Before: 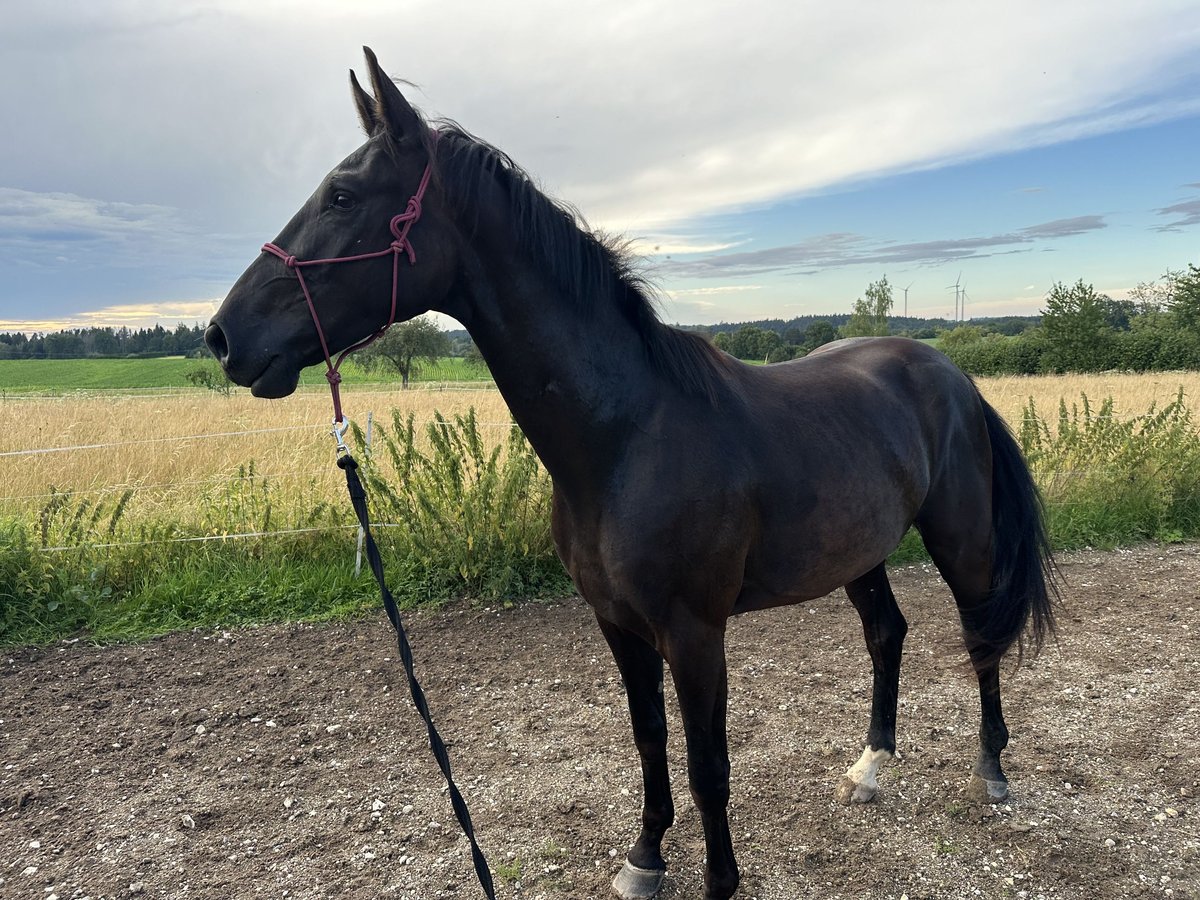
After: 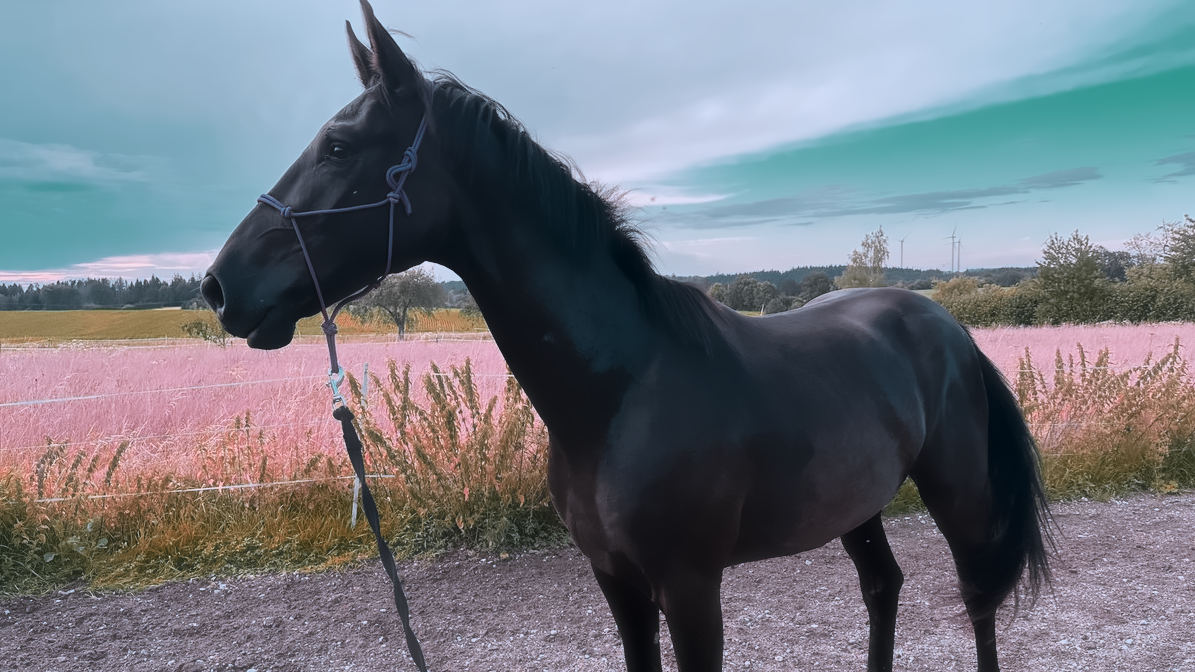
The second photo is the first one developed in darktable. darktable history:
crop: left 0.387%, top 5.469%, bottom 19.809%
color zones: curves: ch0 [(0.826, 0.353)]; ch1 [(0.242, 0.647) (0.889, 0.342)]; ch2 [(0.246, 0.089) (0.969, 0.068)]
color correction: highlights a* 15.46, highlights b* -20.56
denoise (profiled): patch size 2, strength 0.917, preserve shadows 1.02, bias correction -0.395, scattering 0.3, a [0, 0, 0], y [[0.5 ×7] ×4, [0.503, 0.998, 0.611, 0.451, 0.499, 0.537, 0.5], [0.5 ×7]]
surface blur: radius 20.21
haze removal: strength -0.09, distance 0.358
astrophoto denoise: patch size 3, strength 52%
tone curve: curves: ch0 [(0, 0) (0.641, 0.691) (1, 1)]
